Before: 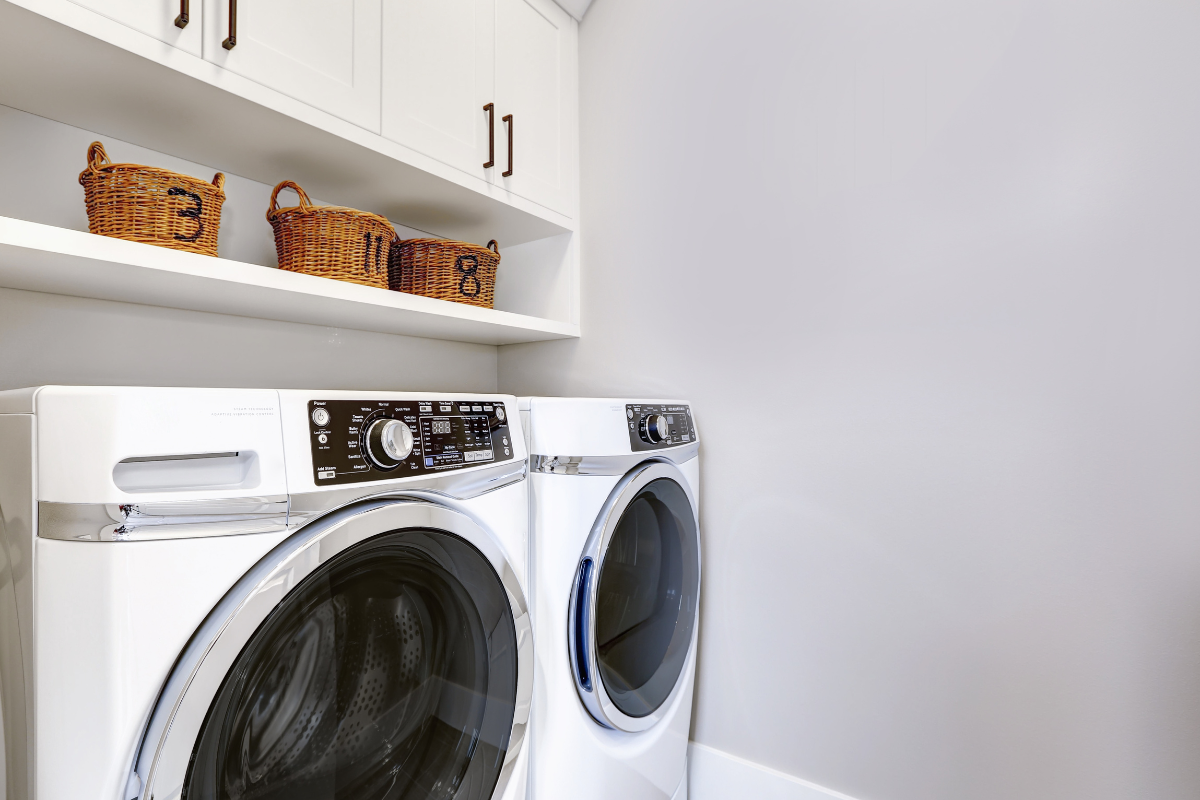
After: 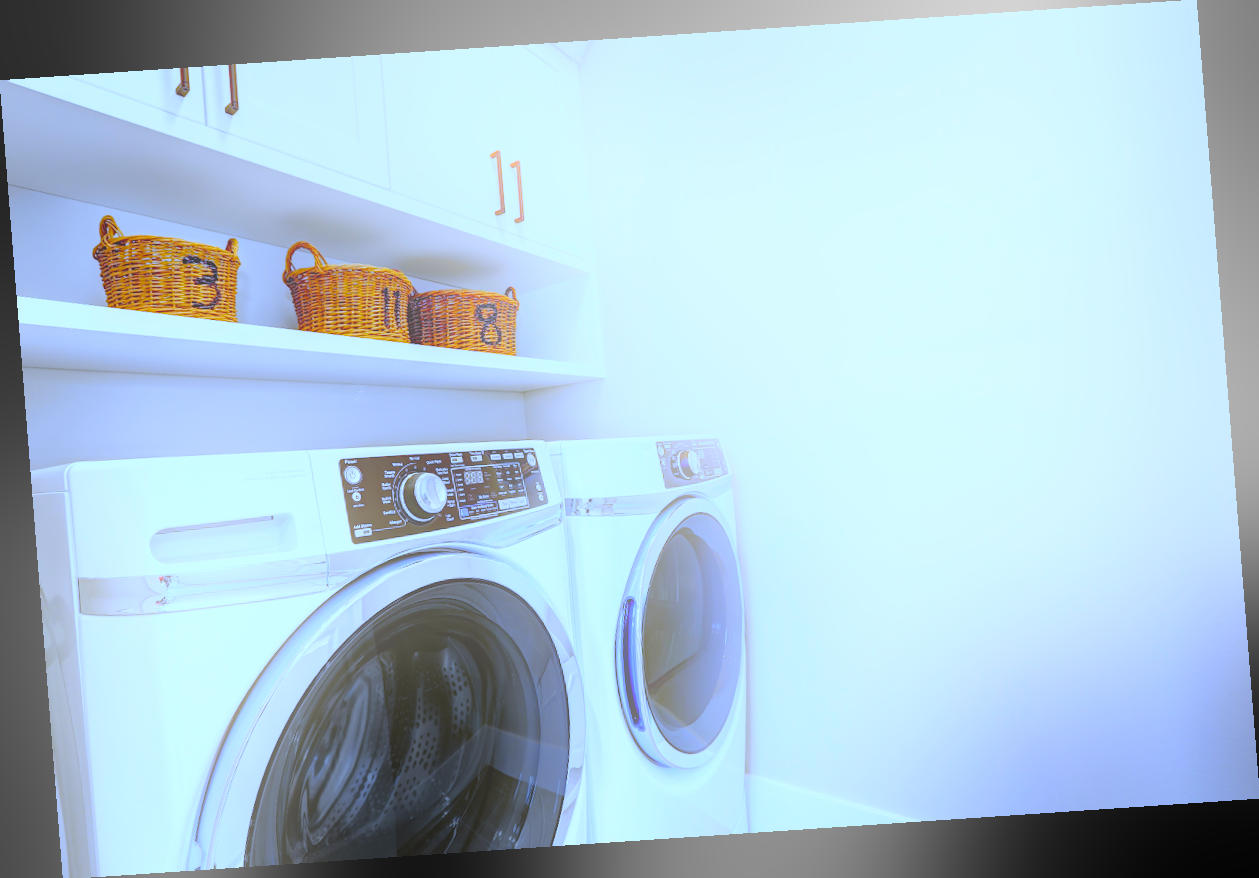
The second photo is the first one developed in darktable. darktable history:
bloom: threshold 82.5%, strength 16.25%
white balance: red 0.871, blue 1.249
rotate and perspective: rotation -4.2°, shear 0.006, automatic cropping off
color balance rgb: linear chroma grading › global chroma 15%, perceptual saturation grading › global saturation 30%
